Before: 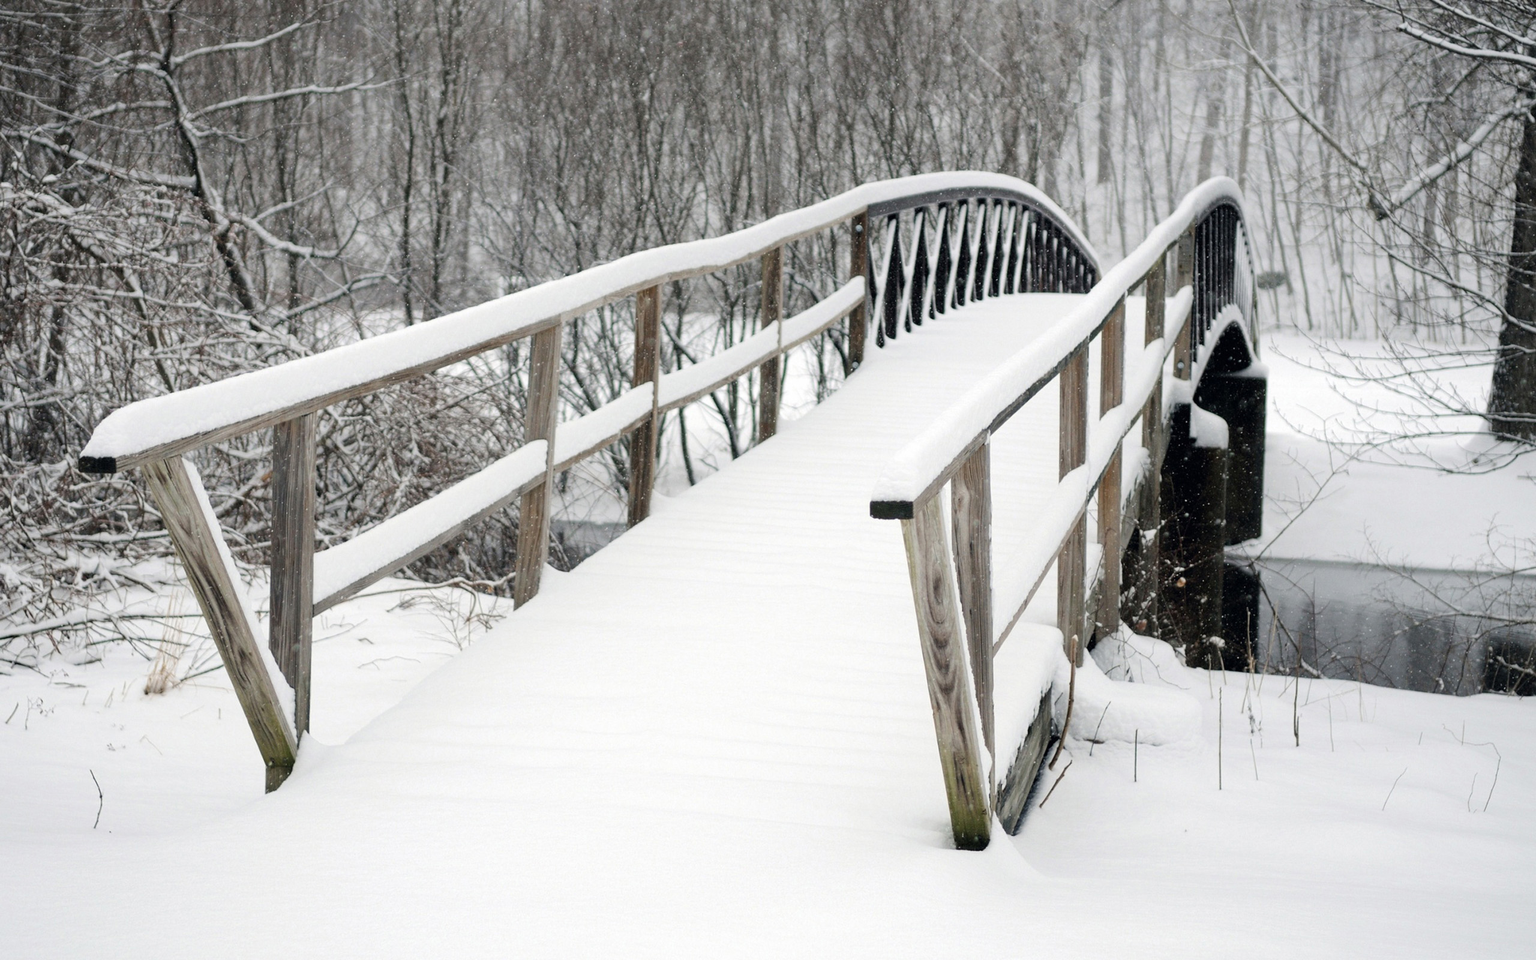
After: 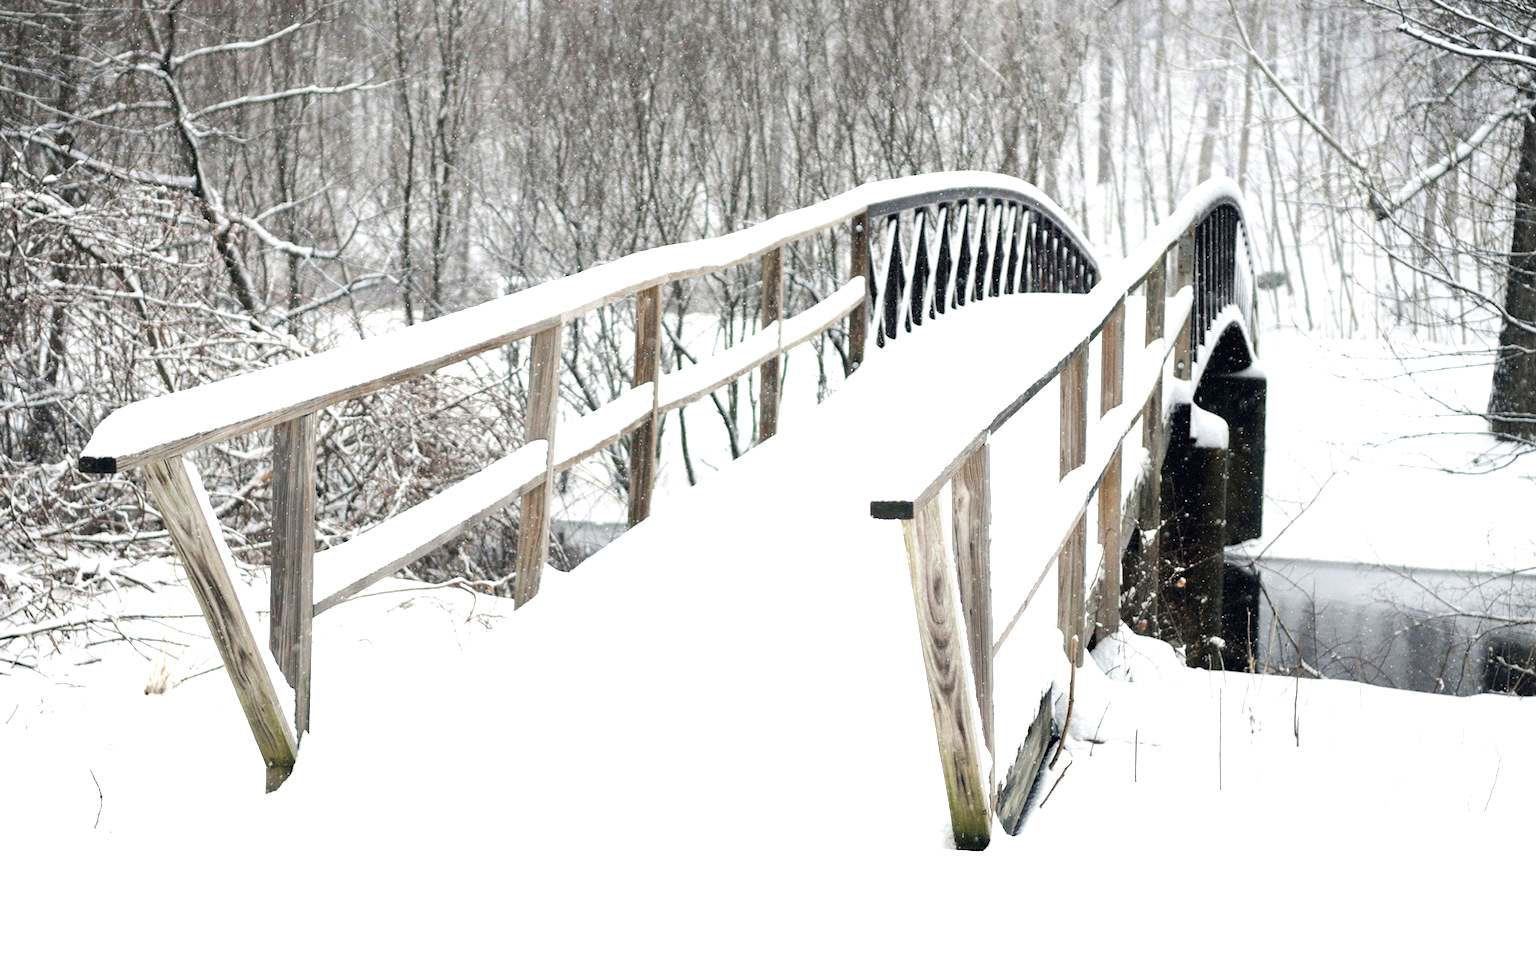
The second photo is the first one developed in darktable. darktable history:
exposure: black level correction 0, exposure 0.844 EV, compensate exposure bias true, compensate highlight preservation false
